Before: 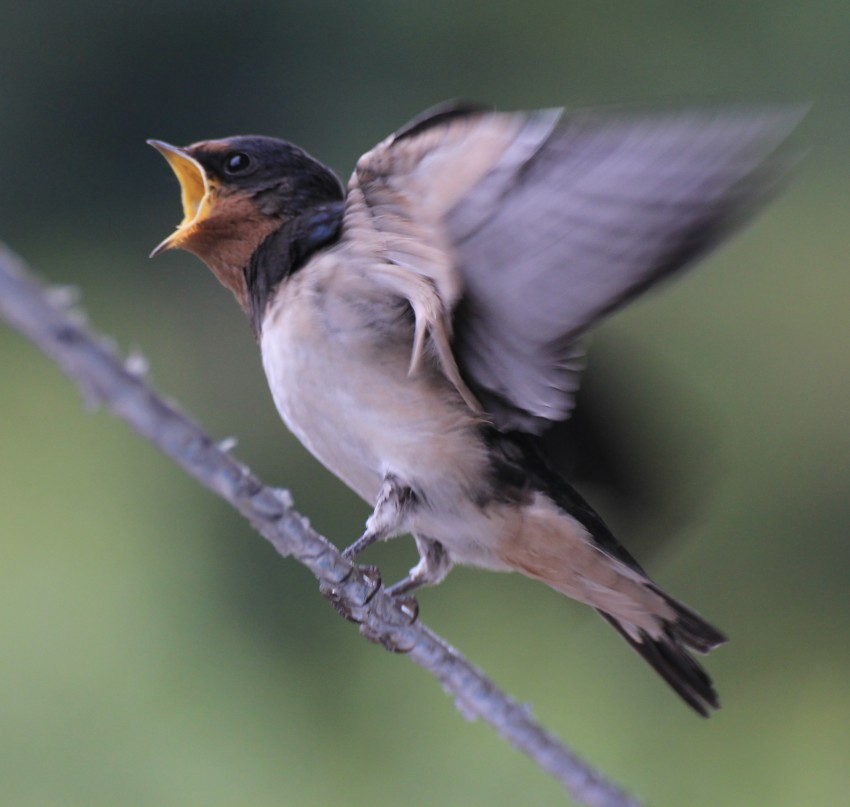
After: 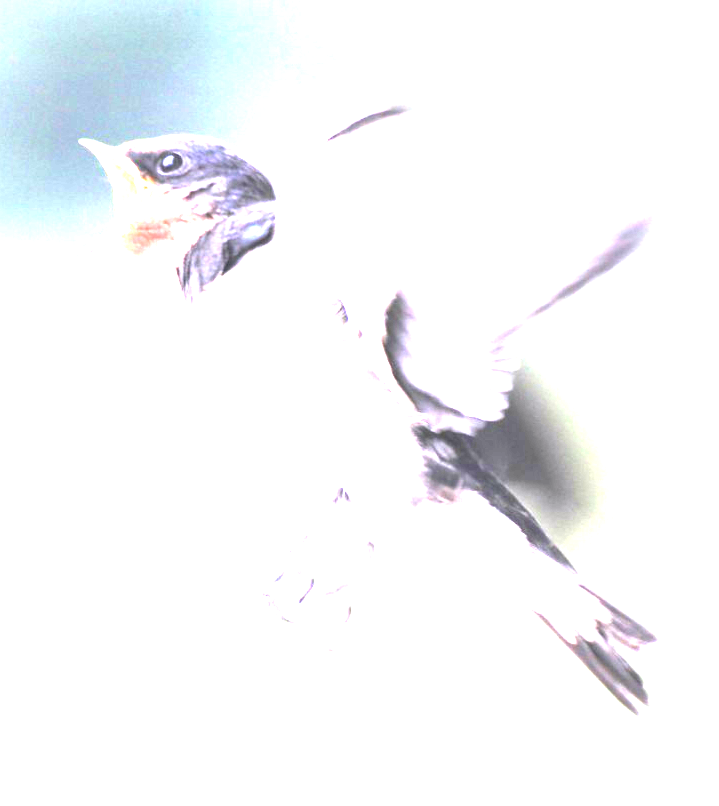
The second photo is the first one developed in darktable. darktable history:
crop: left 7.967%, right 7.444%
color calibration: gray › normalize channels true, illuminant custom, x 0.348, y 0.364, temperature 4922.75 K, gamut compression 0.015
exposure: black level correction 0, exposure 4.065 EV, compensate exposure bias true, compensate highlight preservation false
